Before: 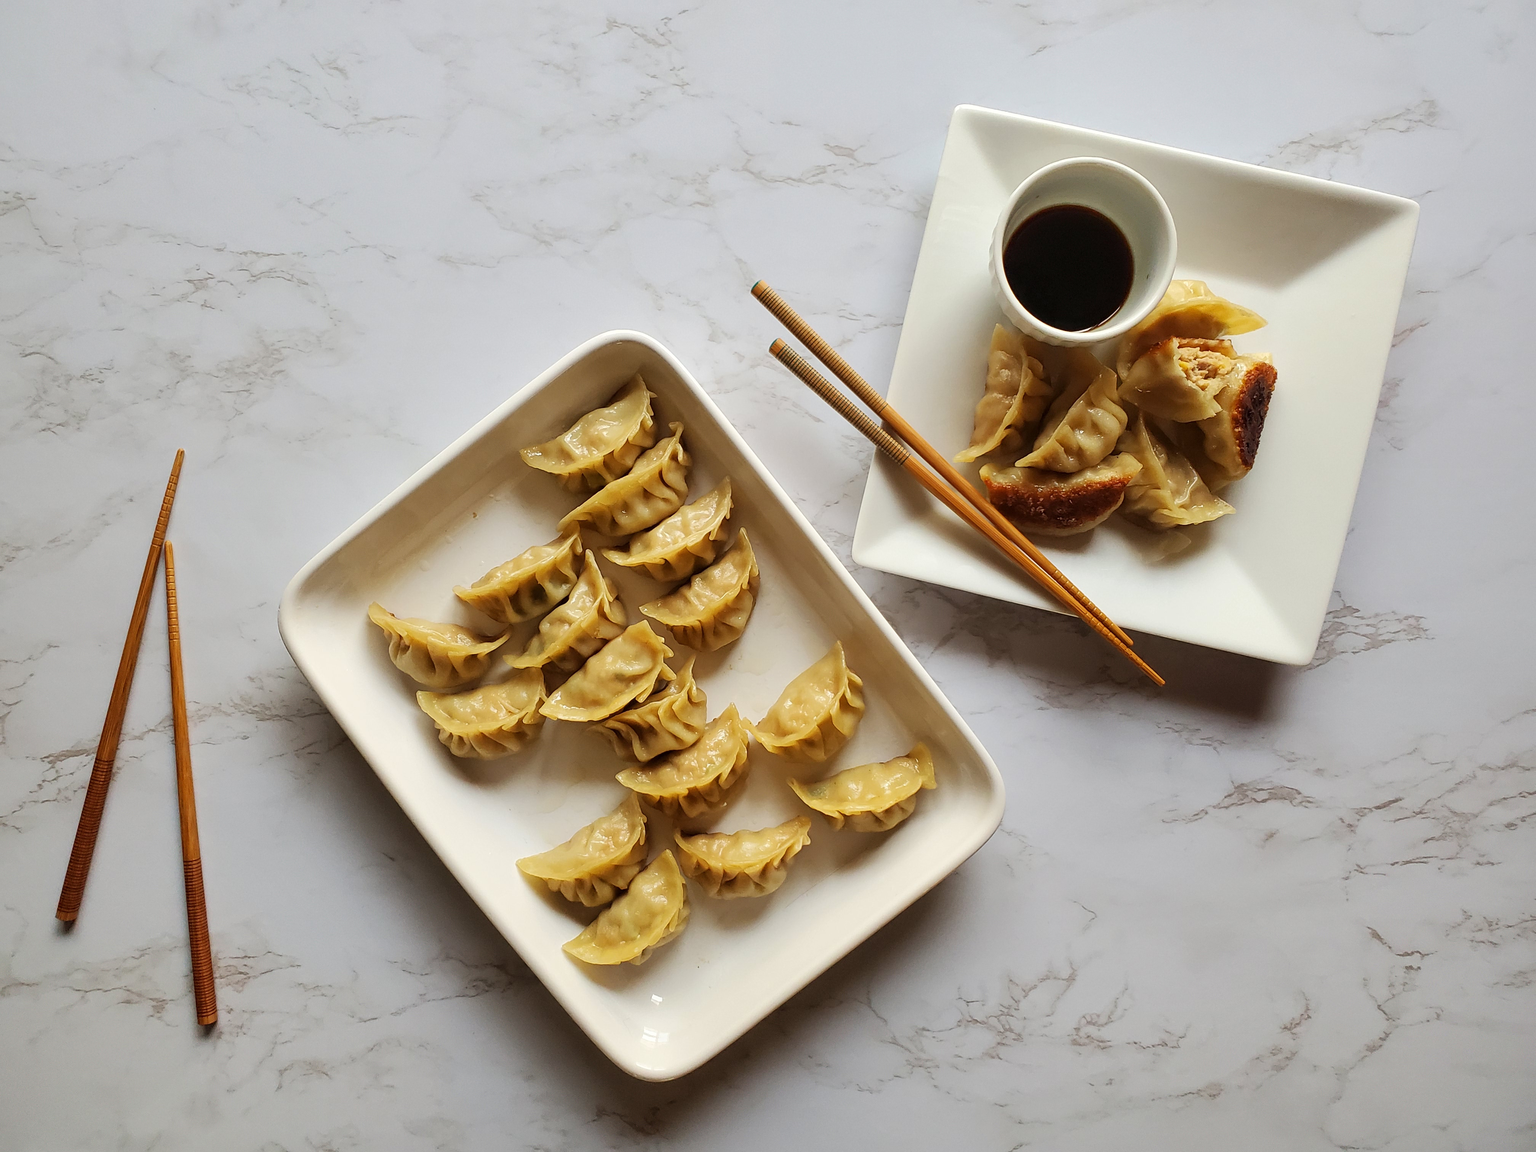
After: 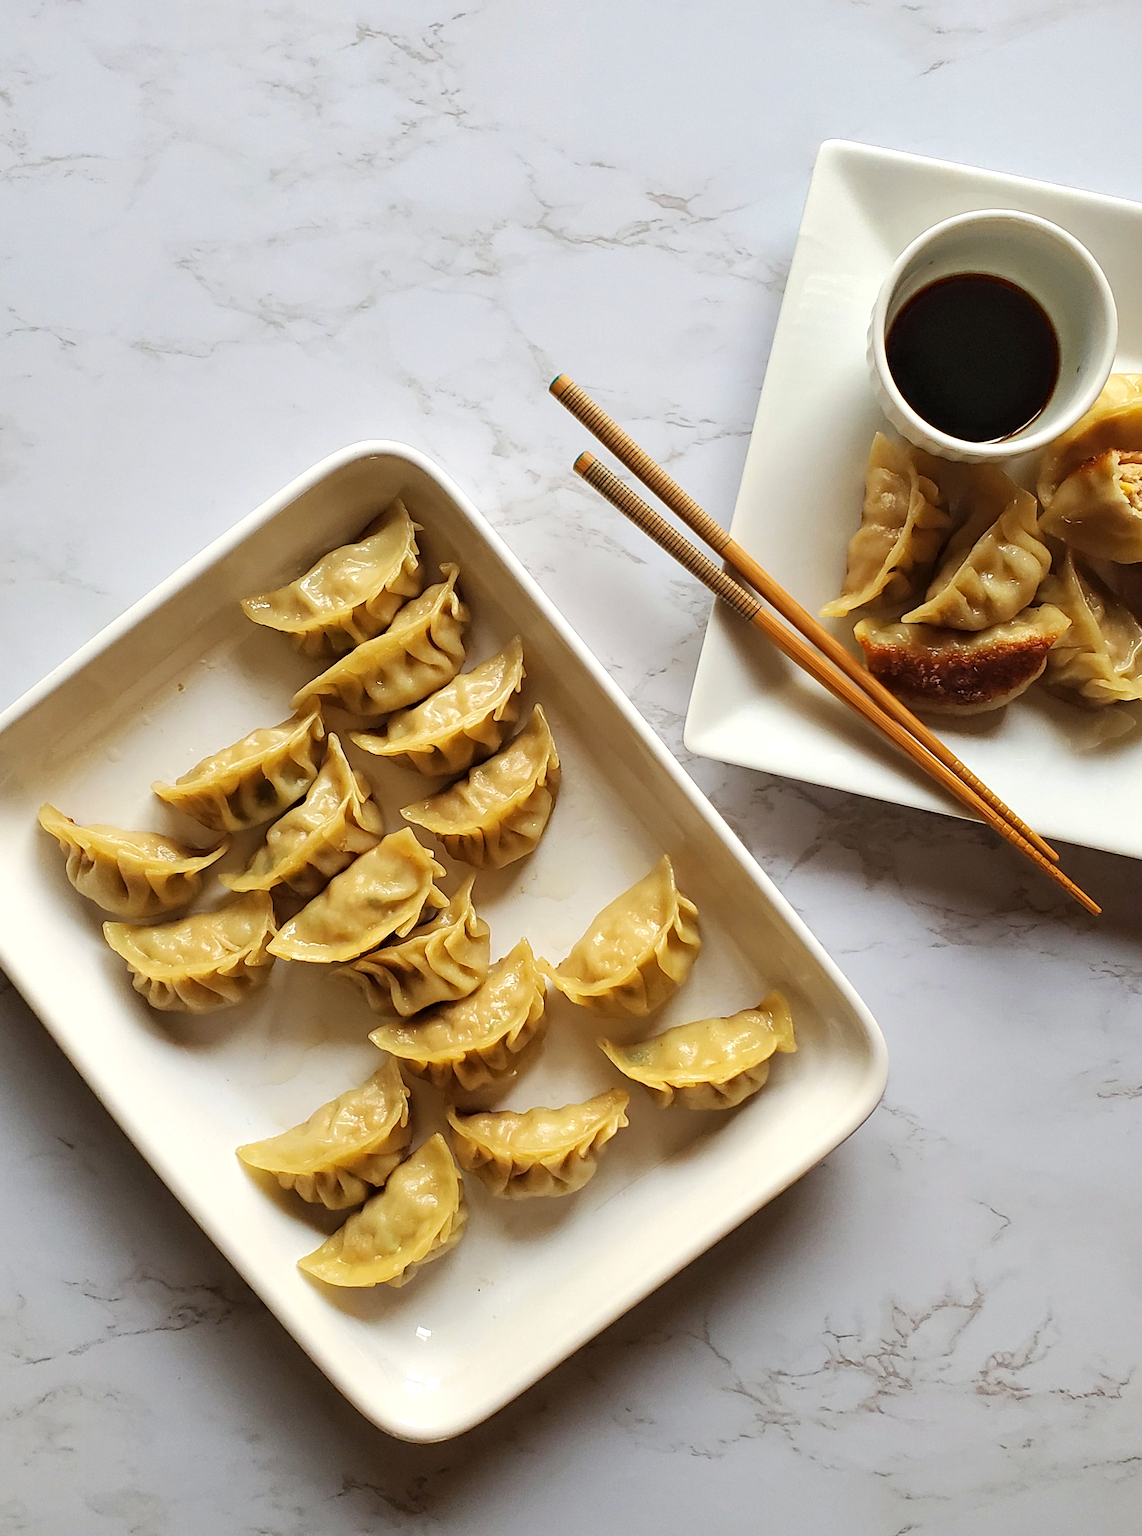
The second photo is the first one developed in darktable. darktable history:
crop: left 22.105%, right 22.115%, bottom 0.003%
haze removal: compatibility mode true, adaptive false
shadows and highlights: radius 45.64, white point adjustment 6.67, compress 79.94%, soften with gaussian
